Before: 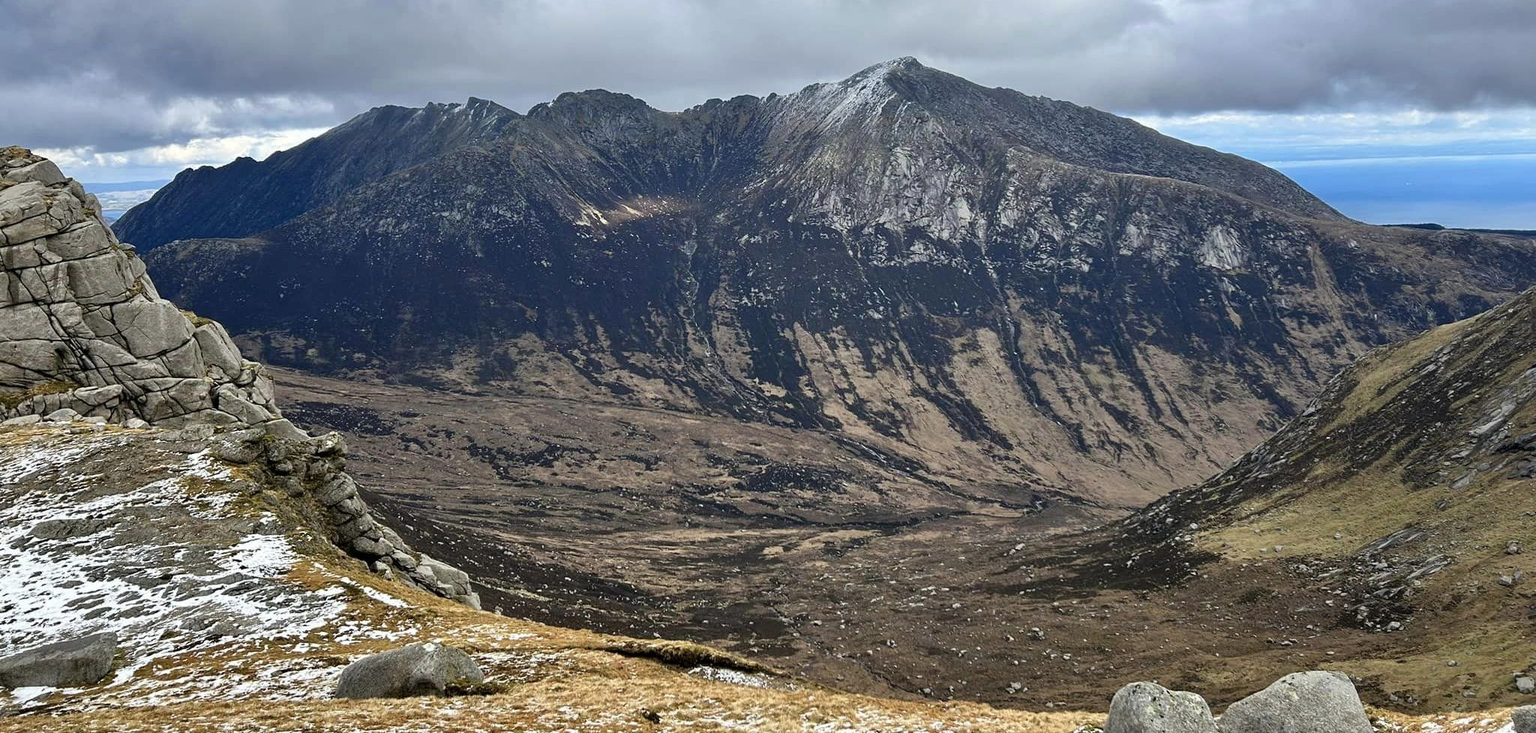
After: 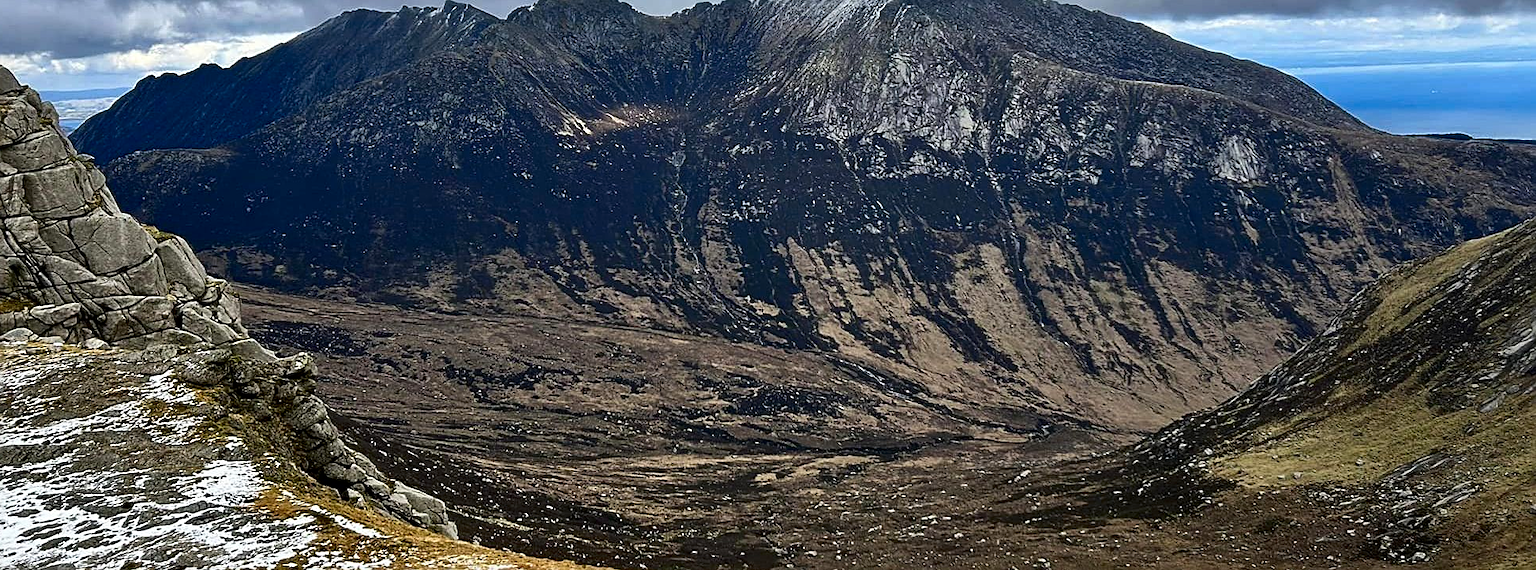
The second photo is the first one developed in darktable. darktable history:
crop and rotate: left 2.991%, top 13.302%, right 1.981%, bottom 12.636%
exposure: exposure -0.04 EV, compensate highlight preservation false
local contrast: mode bilateral grid, contrast 20, coarseness 50, detail 120%, midtone range 0.2
contrast brightness saturation: contrast 0.12, brightness -0.12, saturation 0.2
sharpen: amount 0.55
